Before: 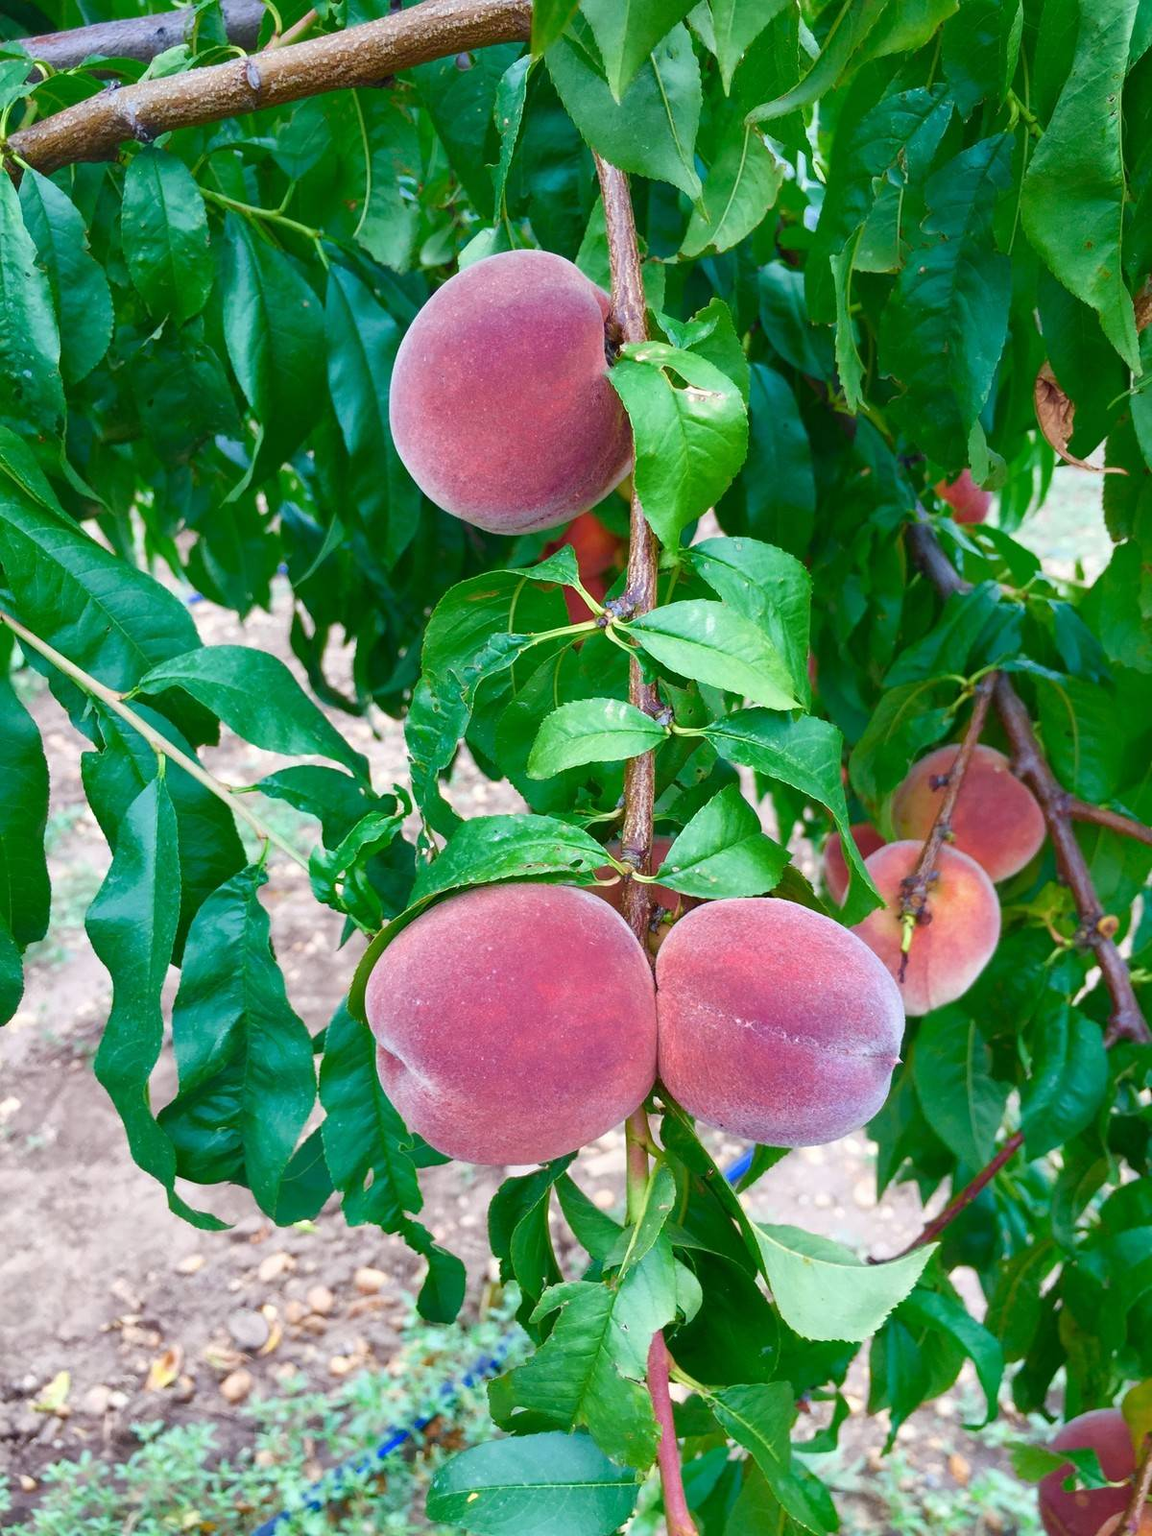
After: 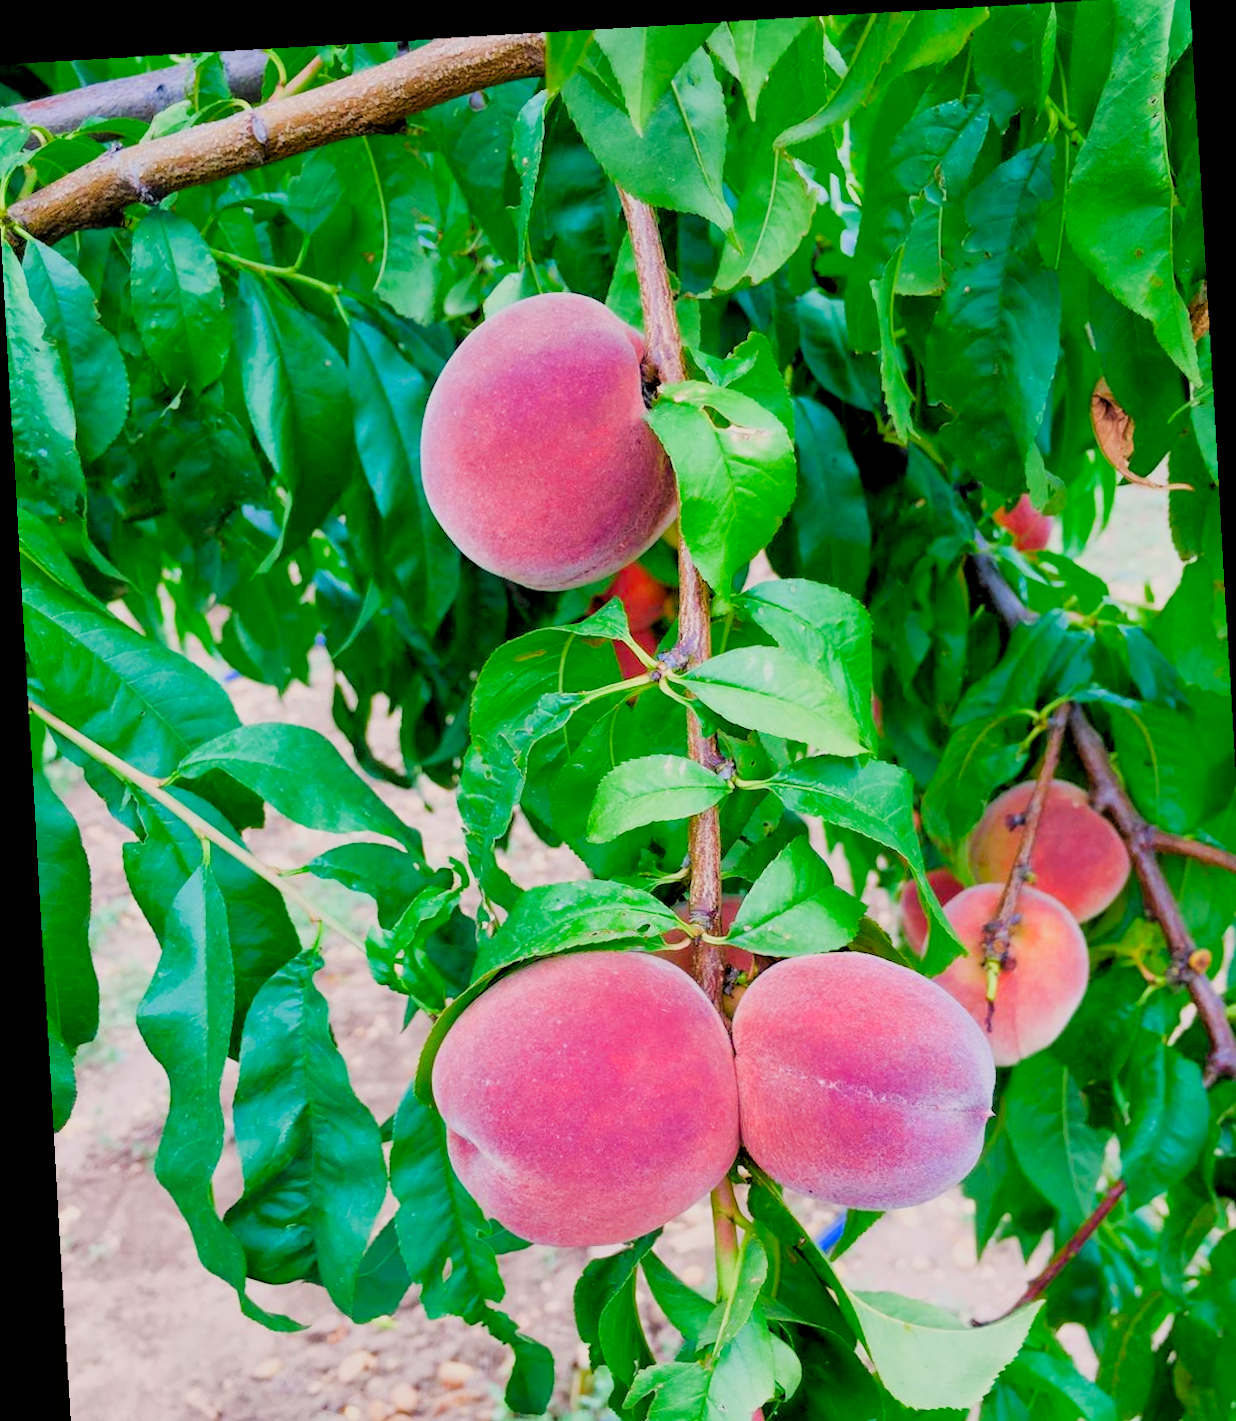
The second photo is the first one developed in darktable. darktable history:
exposure: black level correction 0.001, exposure 0.3 EV, compensate highlight preservation false
rgb levels: preserve colors sum RGB, levels [[0.038, 0.433, 0.934], [0, 0.5, 1], [0, 0.5, 1]]
color correction: highlights a* 3.22, highlights b* 1.93, saturation 1.19
crop and rotate: angle 0.2°, left 0.275%, right 3.127%, bottom 14.18%
filmic rgb: black relative exposure -5 EV, hardness 2.88, contrast 1.2, highlights saturation mix -30%
shadows and highlights: shadows 20.91, highlights -35.45, soften with gaussian
rotate and perspective: rotation -3.18°, automatic cropping off
